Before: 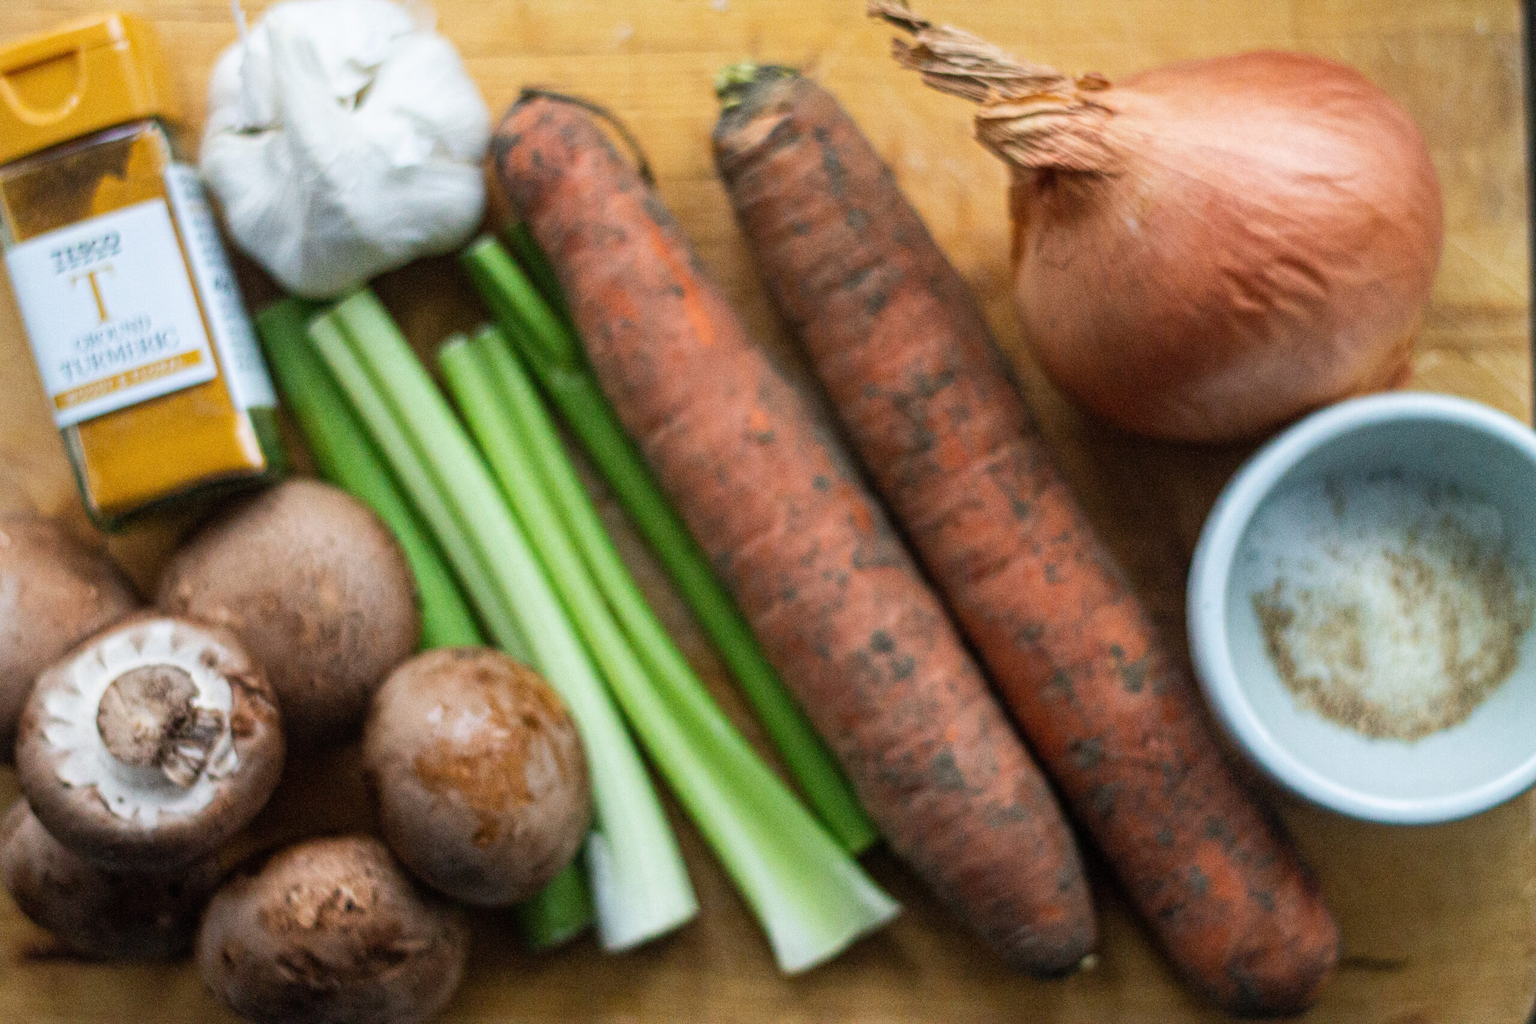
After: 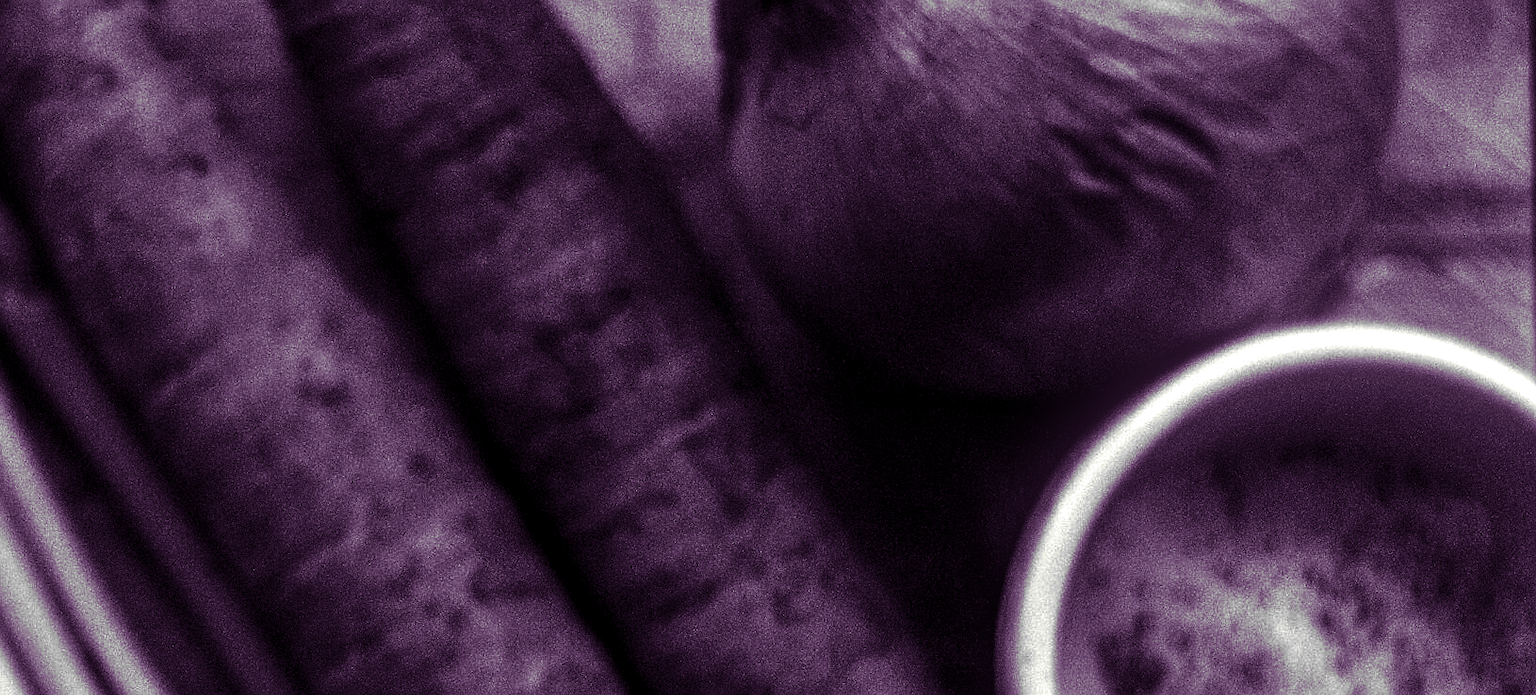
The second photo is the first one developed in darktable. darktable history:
bloom: size 9%, threshold 100%, strength 7%
contrast brightness saturation: contrast -0.03, brightness -0.59, saturation -1
color zones: curves: ch0 [(0, 0.613) (0.01, 0.613) (0.245, 0.448) (0.498, 0.529) (0.642, 0.665) (0.879, 0.777) (0.99, 0.613)]; ch1 [(0, 0) (0.143, 0) (0.286, 0) (0.429, 0) (0.571, 0) (0.714, 0) (0.857, 0)], mix -131.09%
contrast equalizer: y [[0.601, 0.6, 0.598, 0.598, 0.6, 0.601], [0.5 ×6], [0.5 ×6], [0 ×6], [0 ×6]]
haze removal: compatibility mode true, adaptive false
sharpen: radius 1.864, amount 0.398, threshold 1.271
split-toning: shadows › hue 277.2°, shadows › saturation 0.74
crop: left 36.005%, top 18.293%, right 0.31%, bottom 38.444%
